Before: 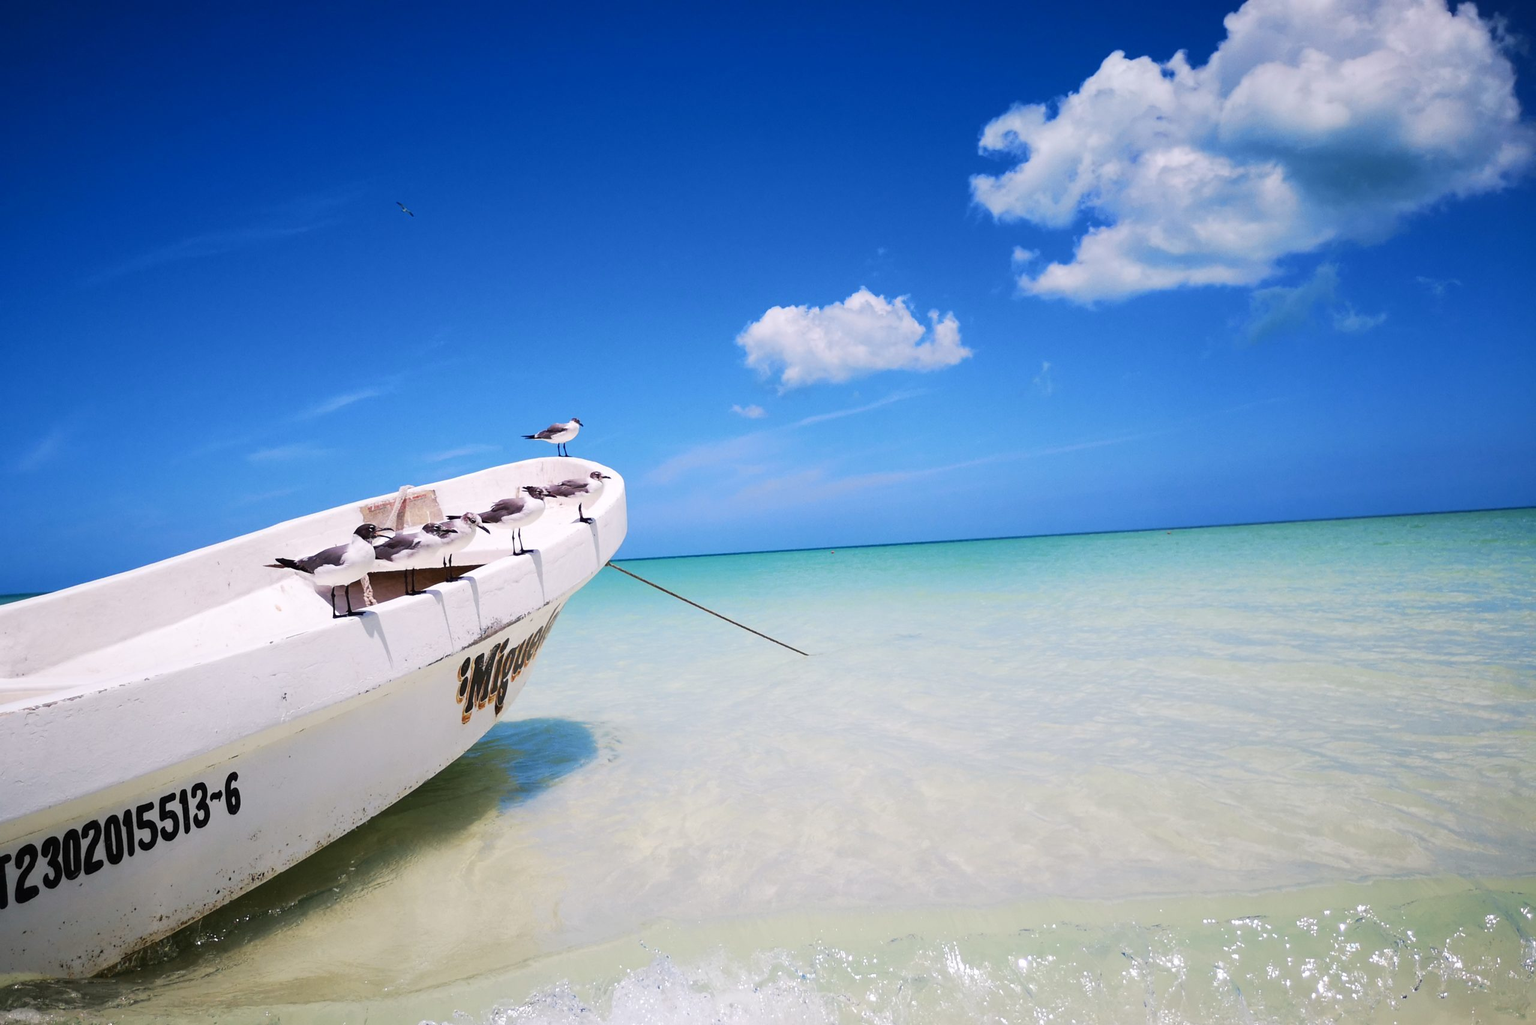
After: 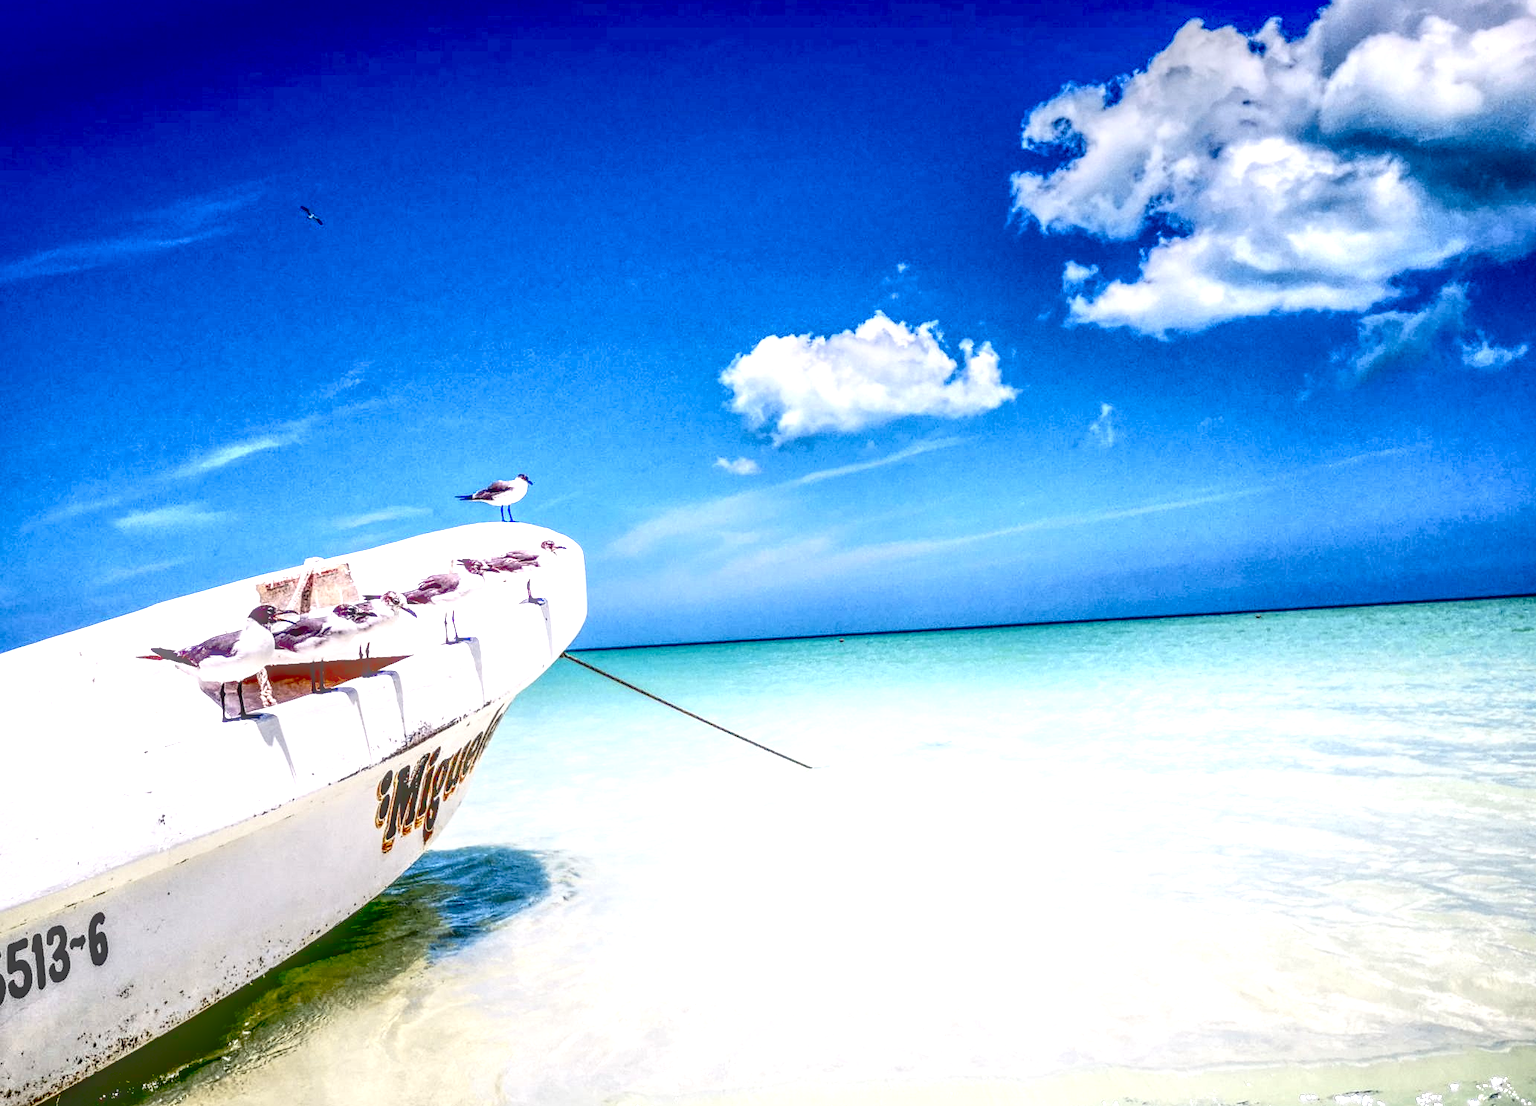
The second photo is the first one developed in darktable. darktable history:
local contrast: highlights 1%, shadows 1%, detail 299%, midtone range 0.294
exposure: black level correction 0.039, exposure 0.499 EV, compensate highlight preservation false
crop: left 10.009%, top 3.51%, right 9.284%, bottom 9.352%
contrast brightness saturation: contrast 0.27
